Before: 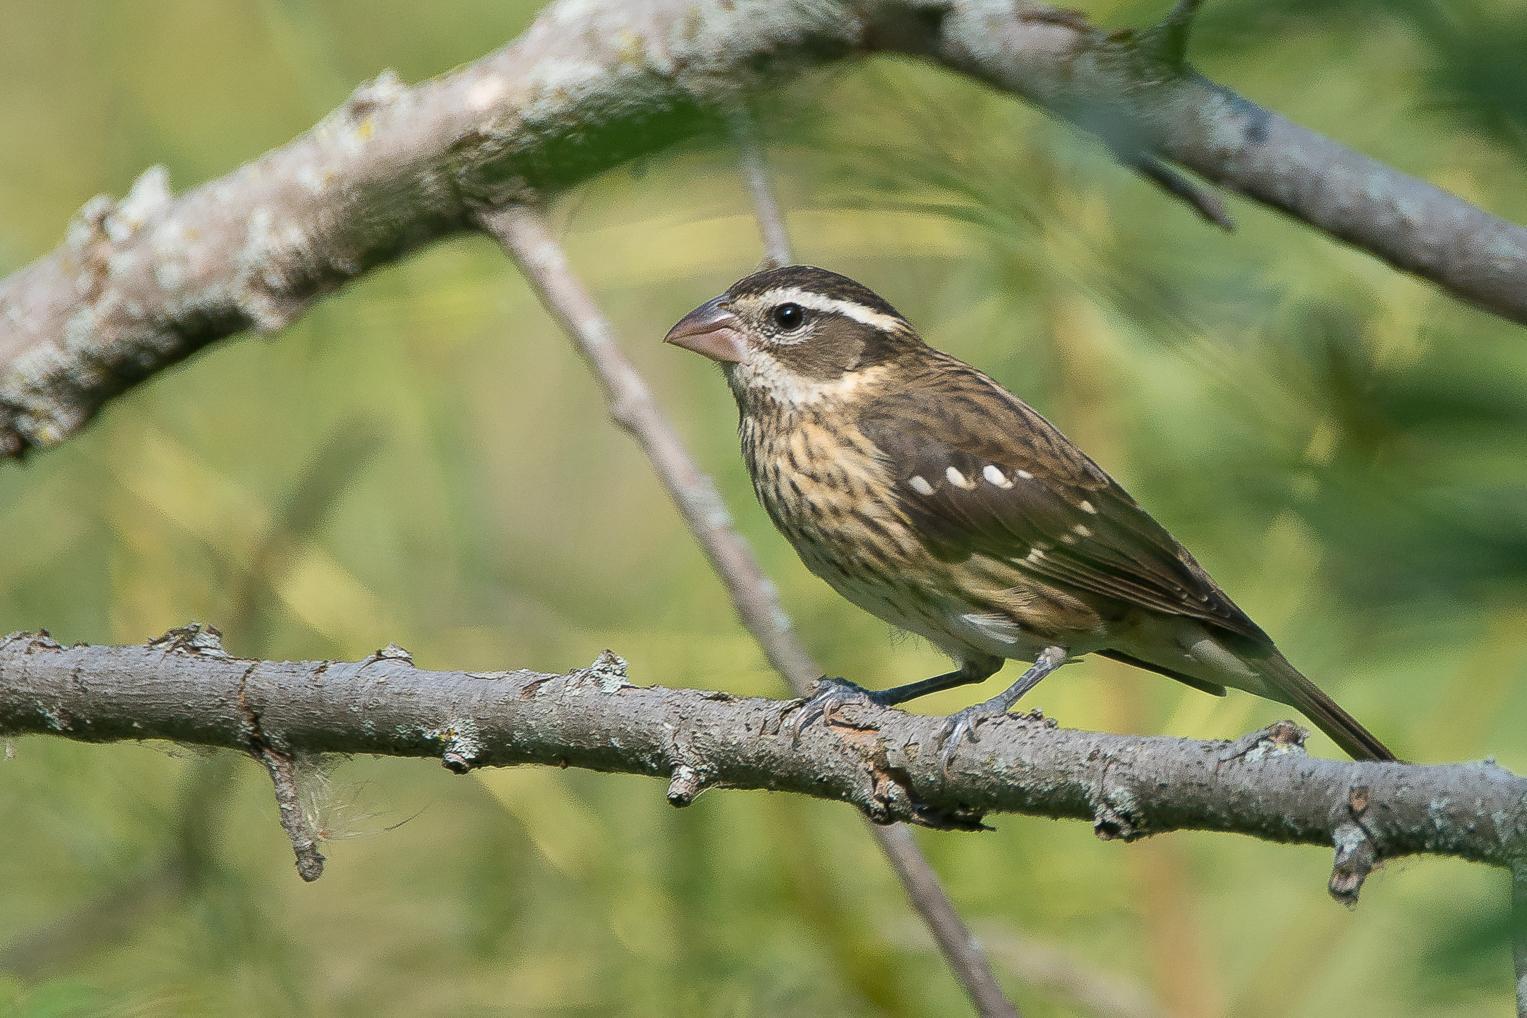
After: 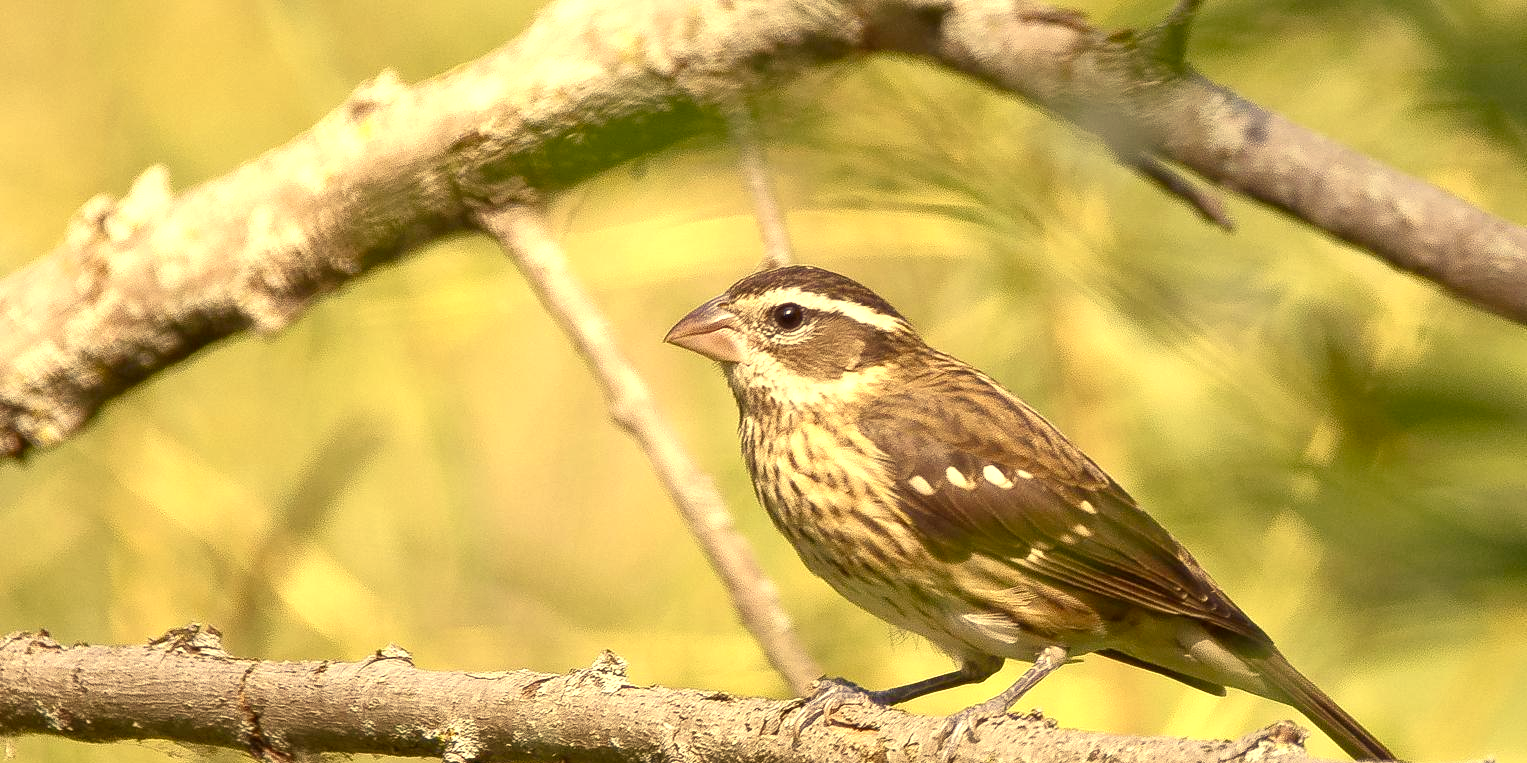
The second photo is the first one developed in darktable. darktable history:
crop: bottom 24.989%
color correction: highlights a* 10.04, highlights b* 39.4, shadows a* 14.96, shadows b* 3.37
exposure: black level correction -0.001, exposure 0.906 EV, compensate exposure bias true, compensate highlight preservation false
color balance rgb: linear chroma grading › shadows -1.84%, linear chroma grading › highlights -14.882%, linear chroma grading › global chroma -9.369%, linear chroma grading › mid-tones -10.42%, perceptual saturation grading › global saturation 20%, perceptual saturation grading › highlights -49.592%, perceptual saturation grading › shadows 25.345%, global vibrance 20%
tone equalizer: smoothing diameter 24.93%, edges refinement/feathering 10.73, preserve details guided filter
